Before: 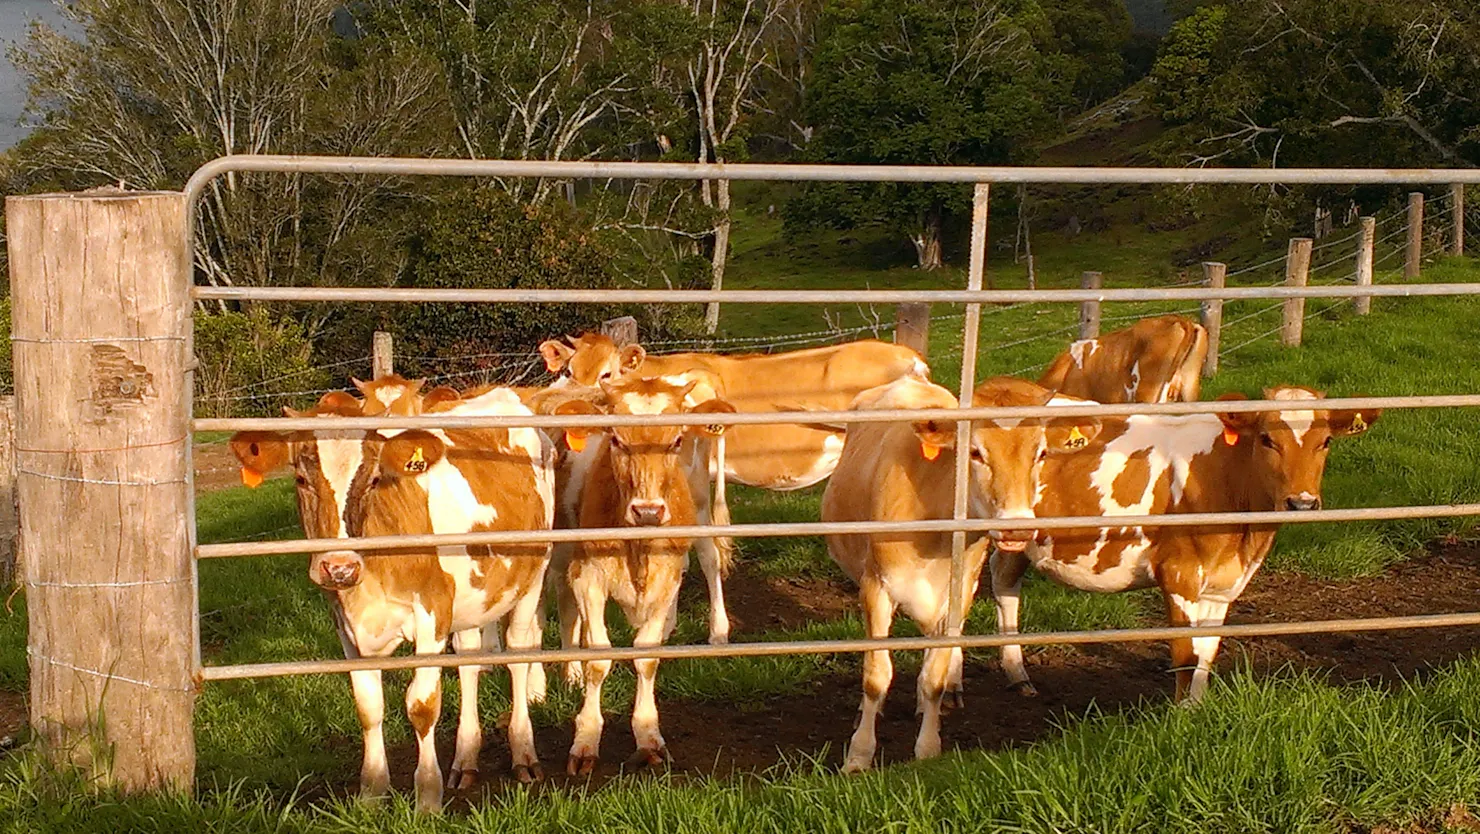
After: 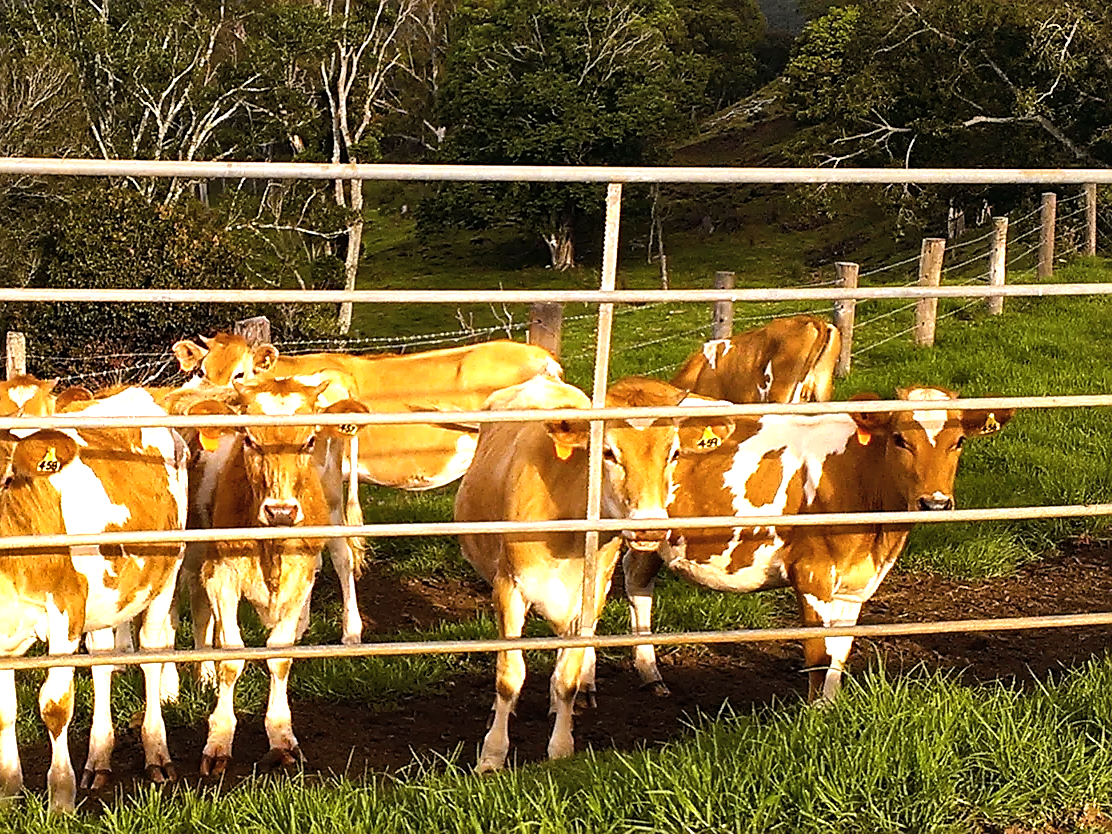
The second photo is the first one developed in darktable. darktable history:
sharpen: on, module defaults
shadows and highlights: shadows 52.03, highlights -28.29, soften with gaussian
color balance rgb: shadows lift › chroma 2.037%, shadows lift › hue 50.14°, perceptual saturation grading › global saturation 19.285%, perceptual brilliance grading › highlights 16.099%, perceptual brilliance grading › mid-tones 6.583%, perceptual brilliance grading › shadows -14.862%
contrast brightness saturation: saturation -0.174
tone equalizer: -8 EV -0.396 EV, -7 EV -0.429 EV, -6 EV -0.342 EV, -5 EV -0.198 EV, -3 EV 0.255 EV, -2 EV 0.31 EV, -1 EV 0.396 EV, +0 EV 0.423 EV, mask exposure compensation -0.486 EV
crop and rotate: left 24.852%
